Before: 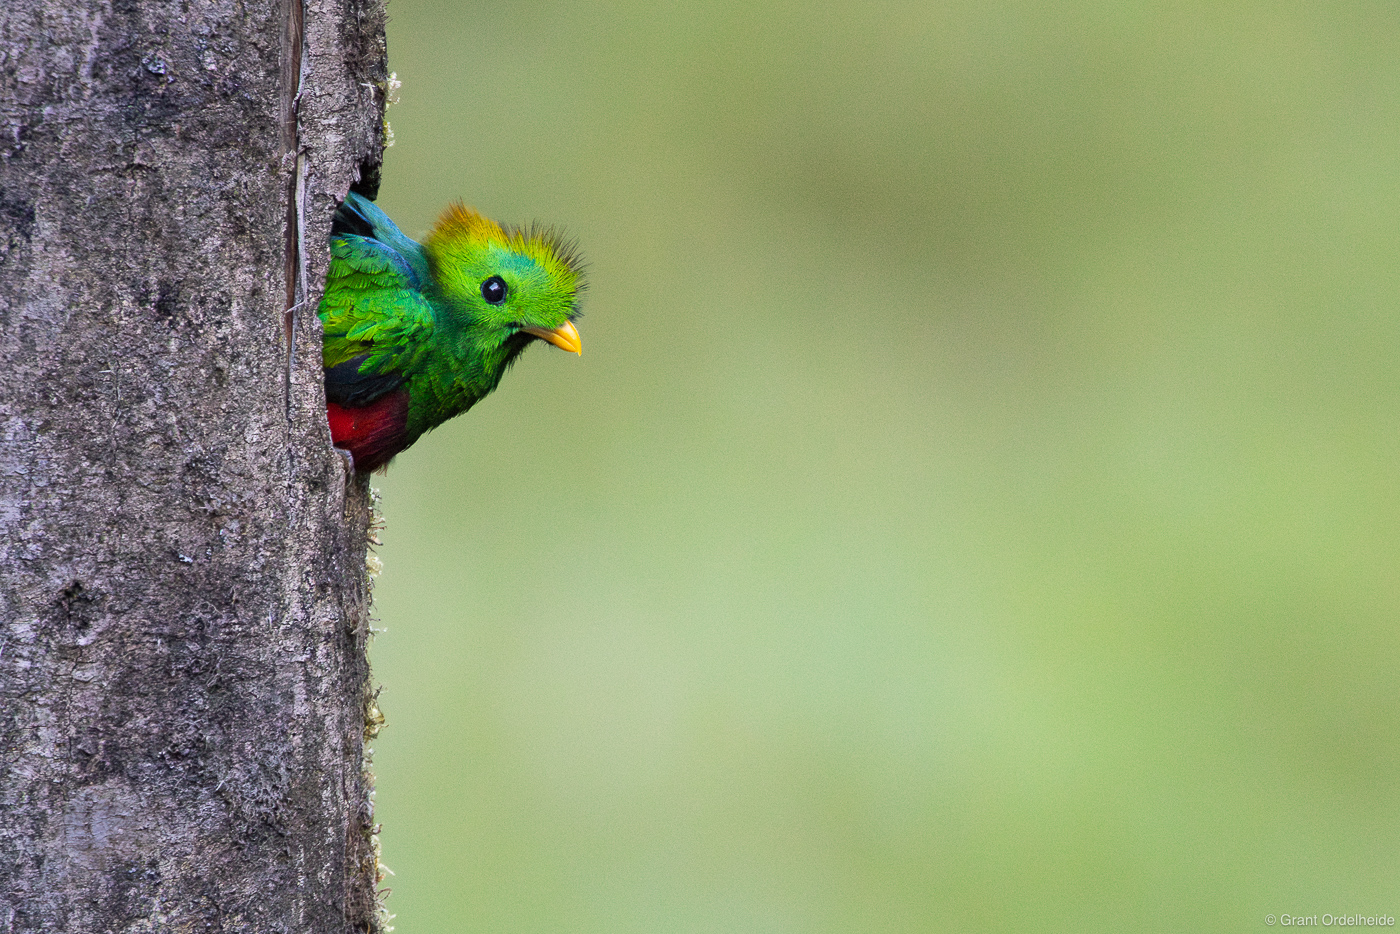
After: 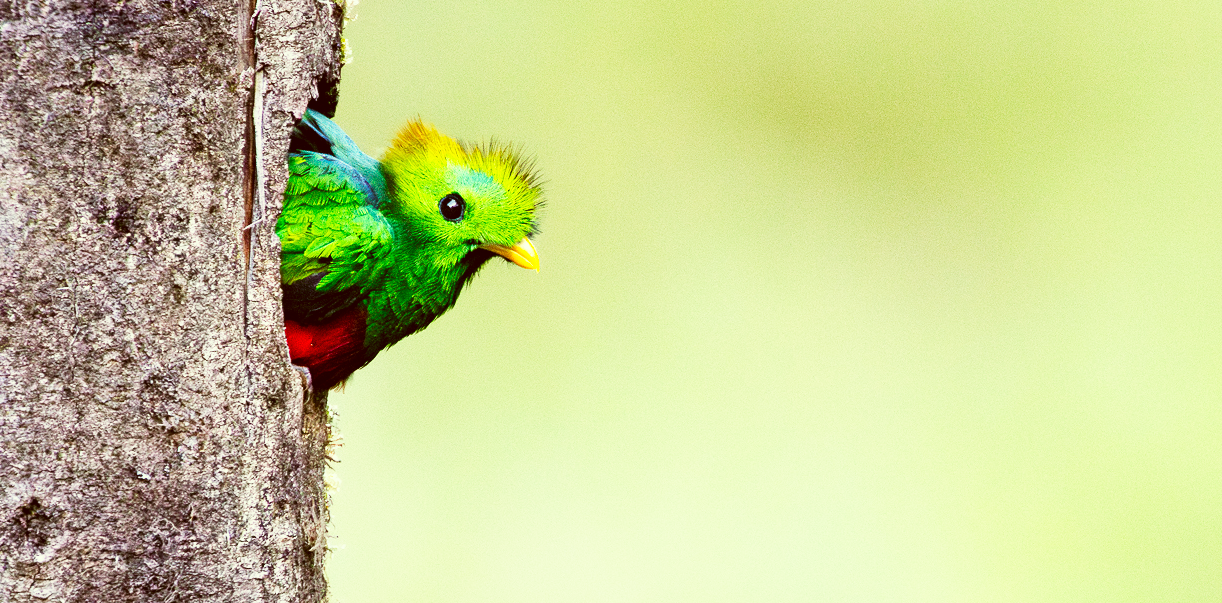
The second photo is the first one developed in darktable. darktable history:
crop: left 3.015%, top 8.969%, right 9.647%, bottom 26.457%
base curve: curves: ch0 [(0, 0) (0.007, 0.004) (0.027, 0.03) (0.046, 0.07) (0.207, 0.54) (0.442, 0.872) (0.673, 0.972) (1, 1)], preserve colors none
color correction: highlights a* -5.3, highlights b* 9.8, shadows a* 9.8, shadows b* 24.26
